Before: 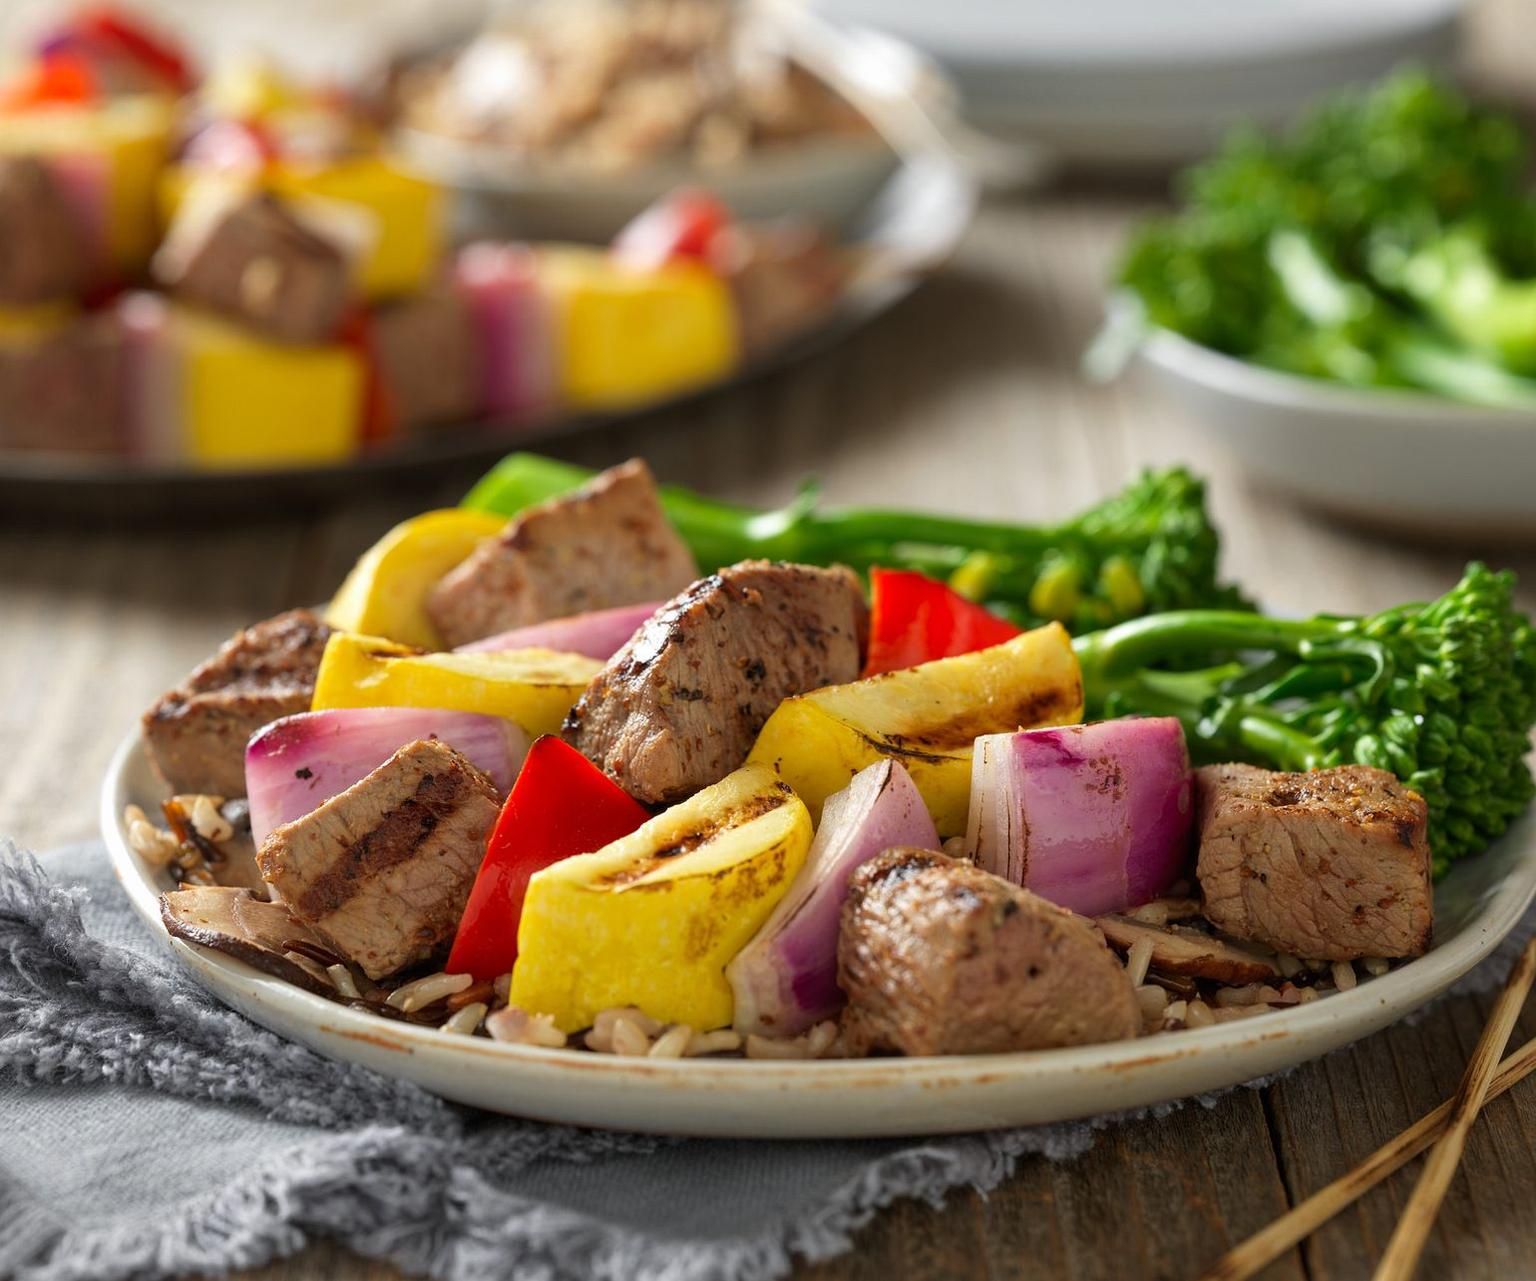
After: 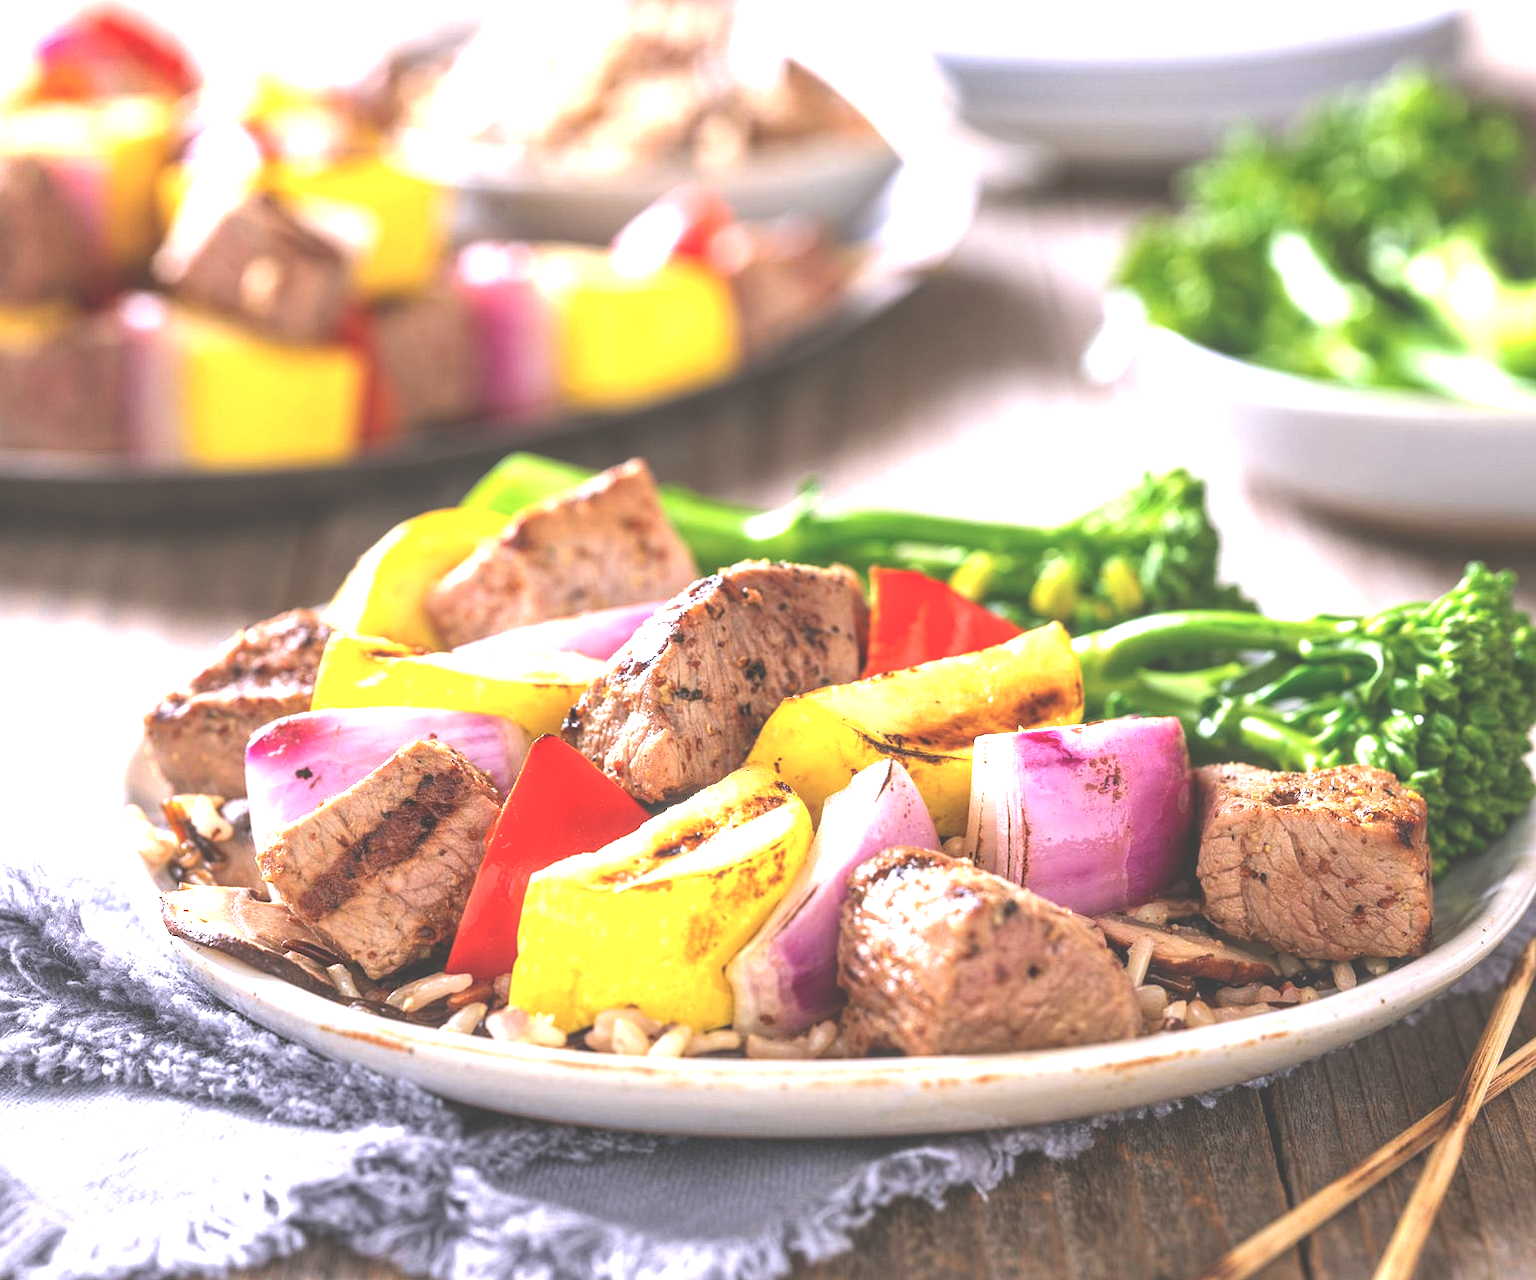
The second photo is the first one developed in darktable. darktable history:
white balance: red 1.042, blue 1.17
local contrast: detail 130%
exposure: black level correction -0.023, exposure 1.397 EV, compensate highlight preservation false
